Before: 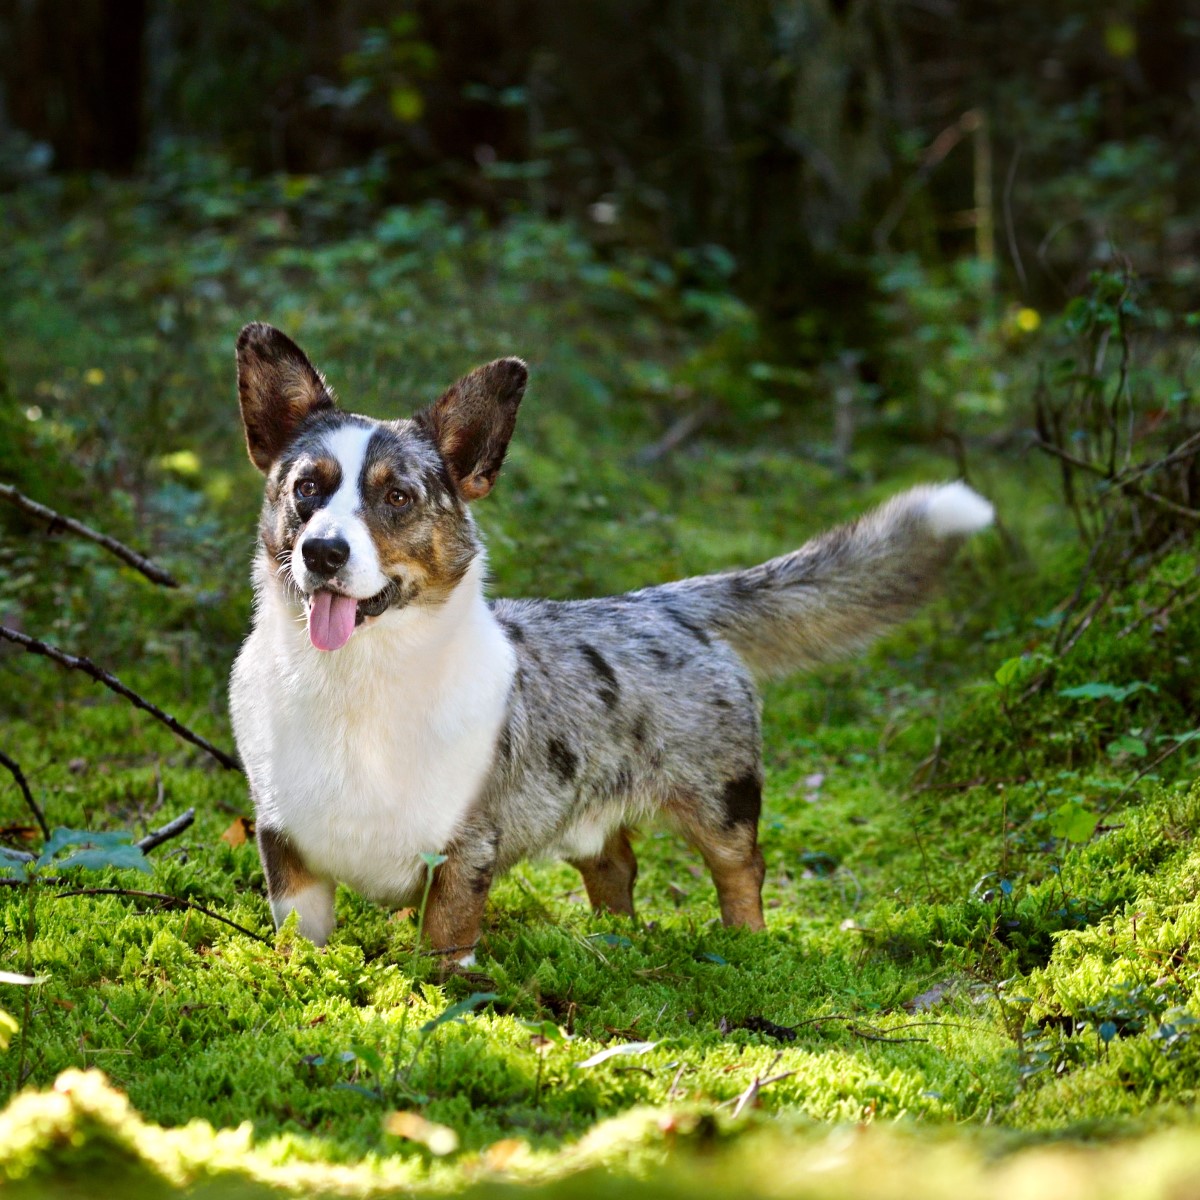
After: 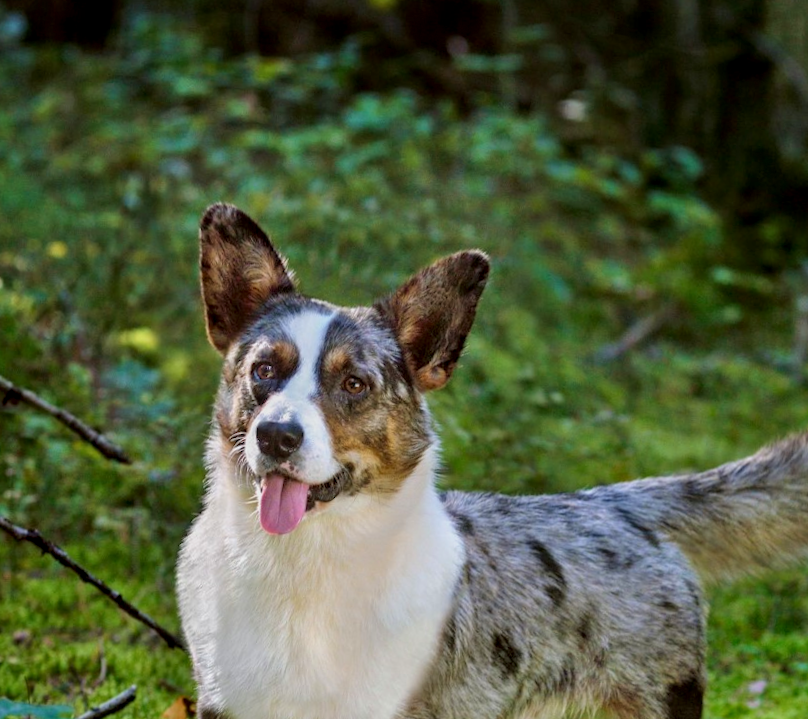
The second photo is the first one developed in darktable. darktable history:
crop and rotate: angle -4.99°, left 2.122%, top 6.945%, right 27.566%, bottom 30.519%
tone equalizer: -8 EV 0.25 EV, -7 EV 0.417 EV, -6 EV 0.417 EV, -5 EV 0.25 EV, -3 EV -0.25 EV, -2 EV -0.417 EV, -1 EV -0.417 EV, +0 EV -0.25 EV, edges refinement/feathering 500, mask exposure compensation -1.57 EV, preserve details guided filter
velvia: on, module defaults
local contrast: on, module defaults
rotate and perspective: rotation -2.29°, automatic cropping off
